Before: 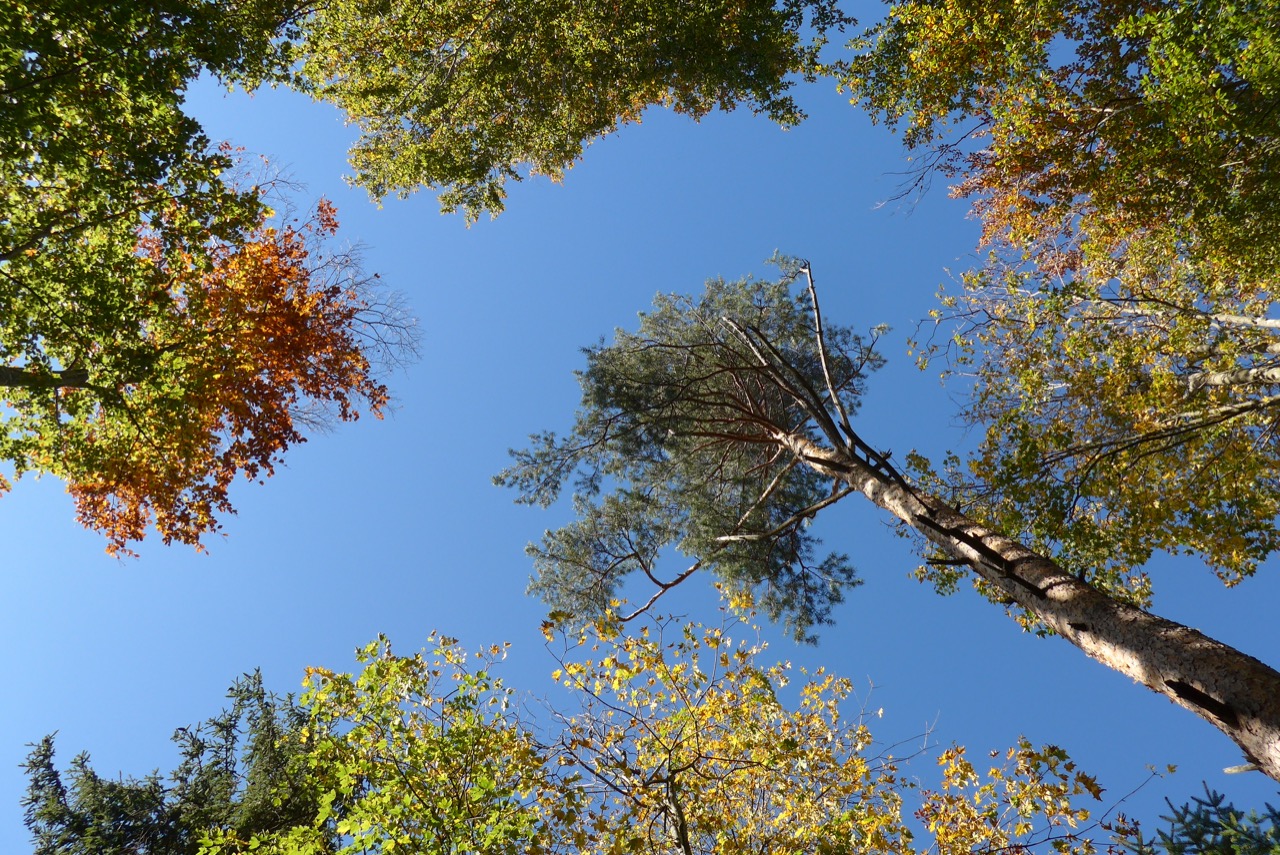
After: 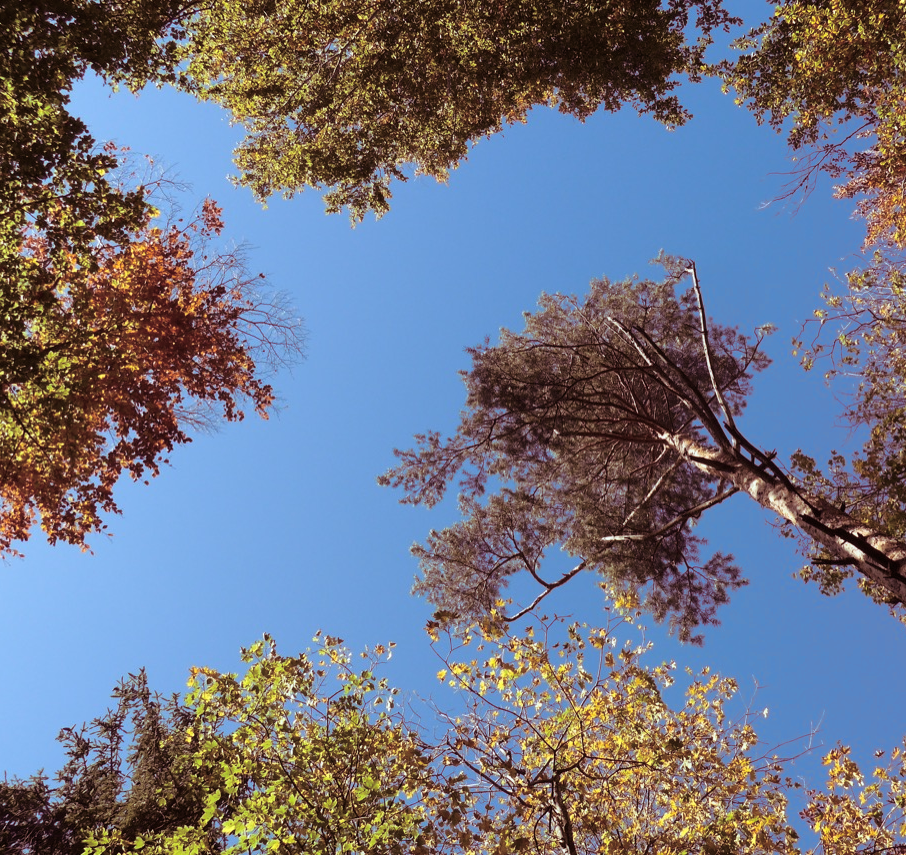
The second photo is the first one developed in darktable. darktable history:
crop and rotate: left 9.061%, right 20.142%
split-toning: highlights › hue 180°
